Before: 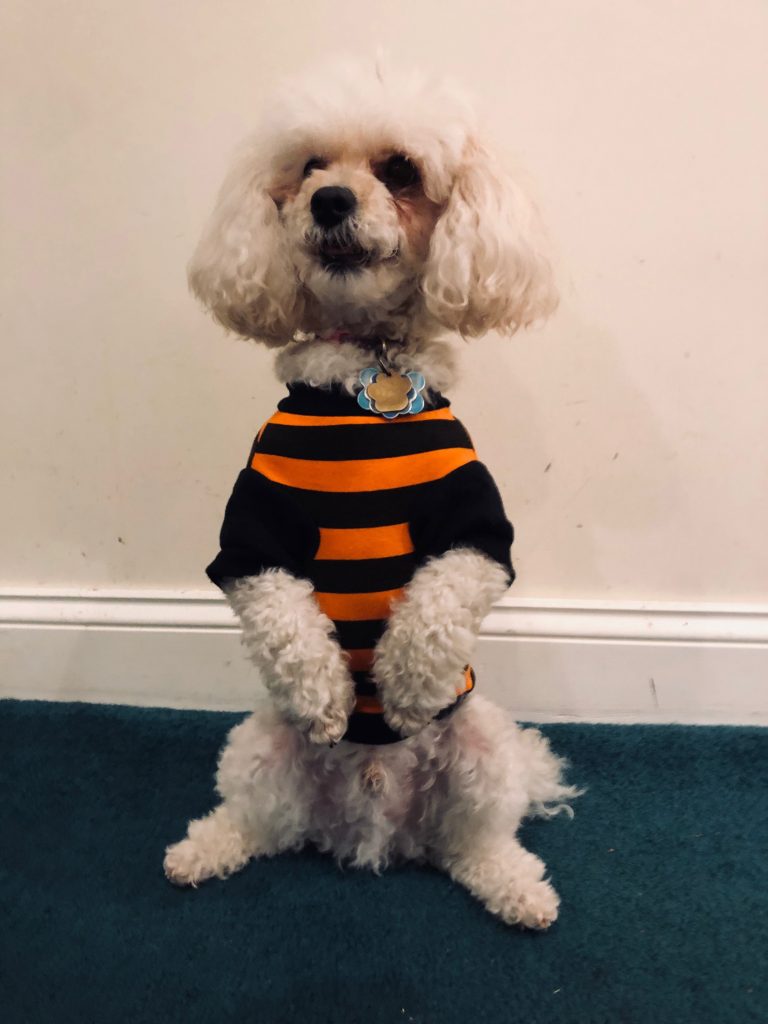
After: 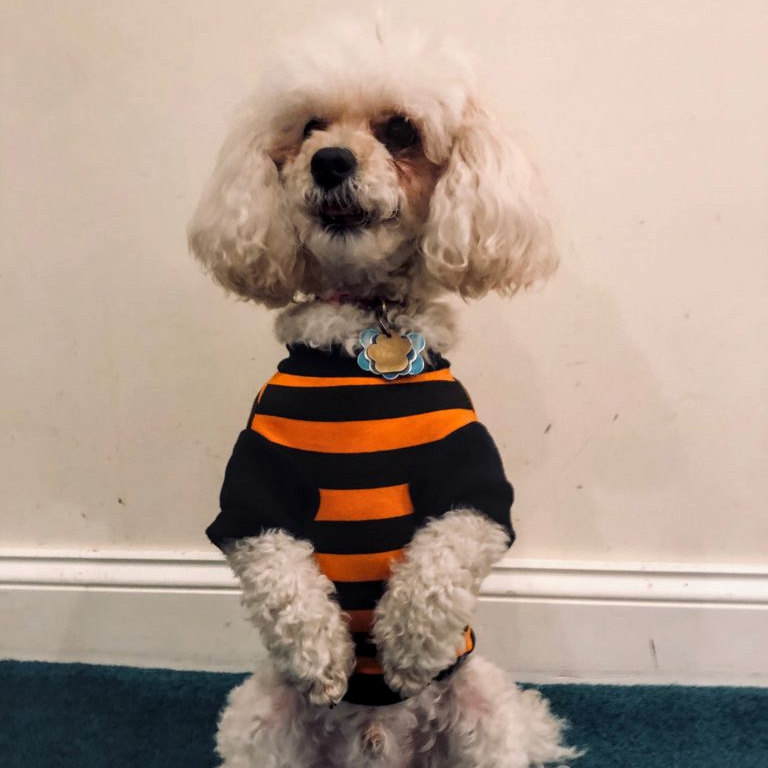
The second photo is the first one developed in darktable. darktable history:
local contrast: on, module defaults
crop: top 3.857%, bottom 21.132%
